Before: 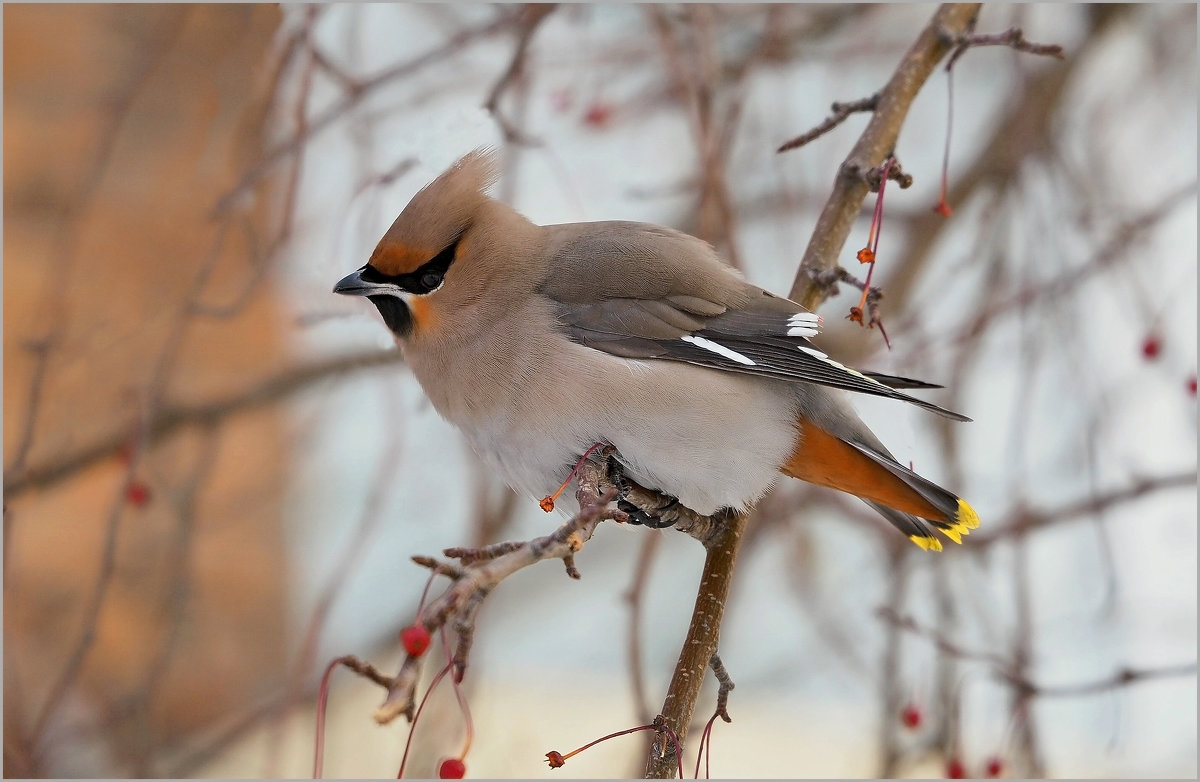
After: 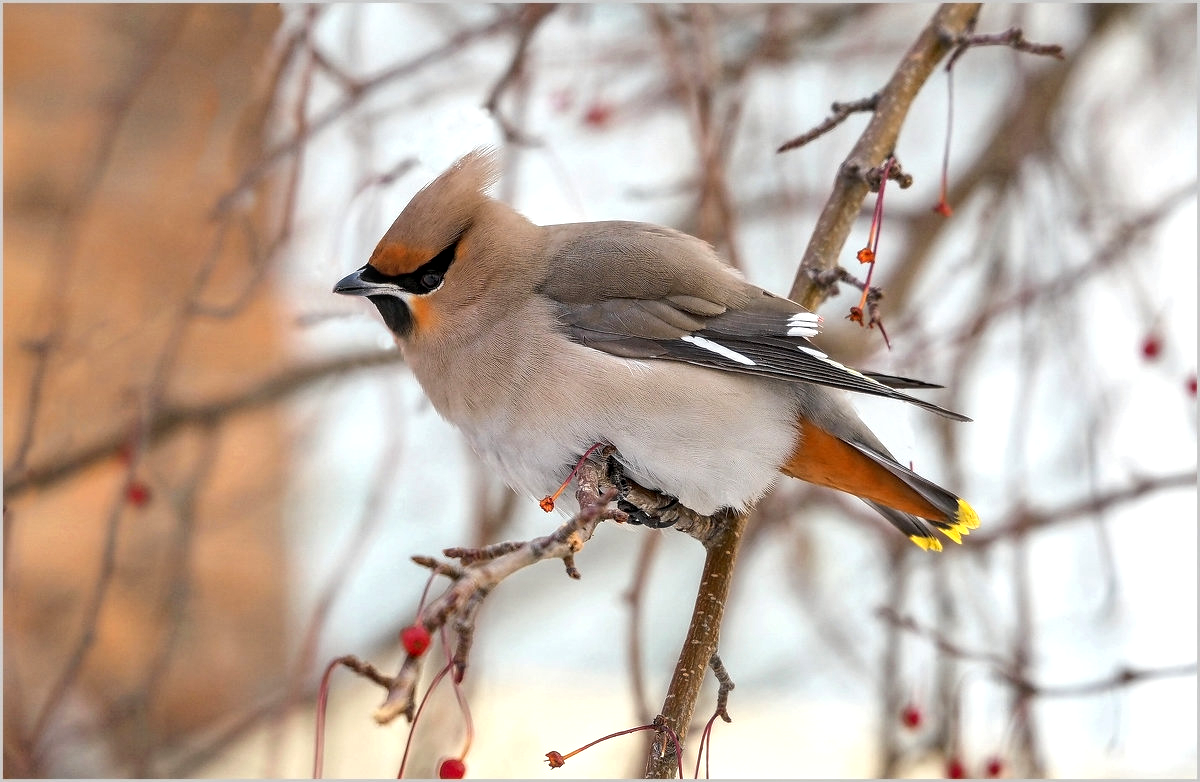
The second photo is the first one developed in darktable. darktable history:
local contrast: detail 130%
exposure: black level correction 0, exposure 0.5 EV, compensate highlight preservation false
